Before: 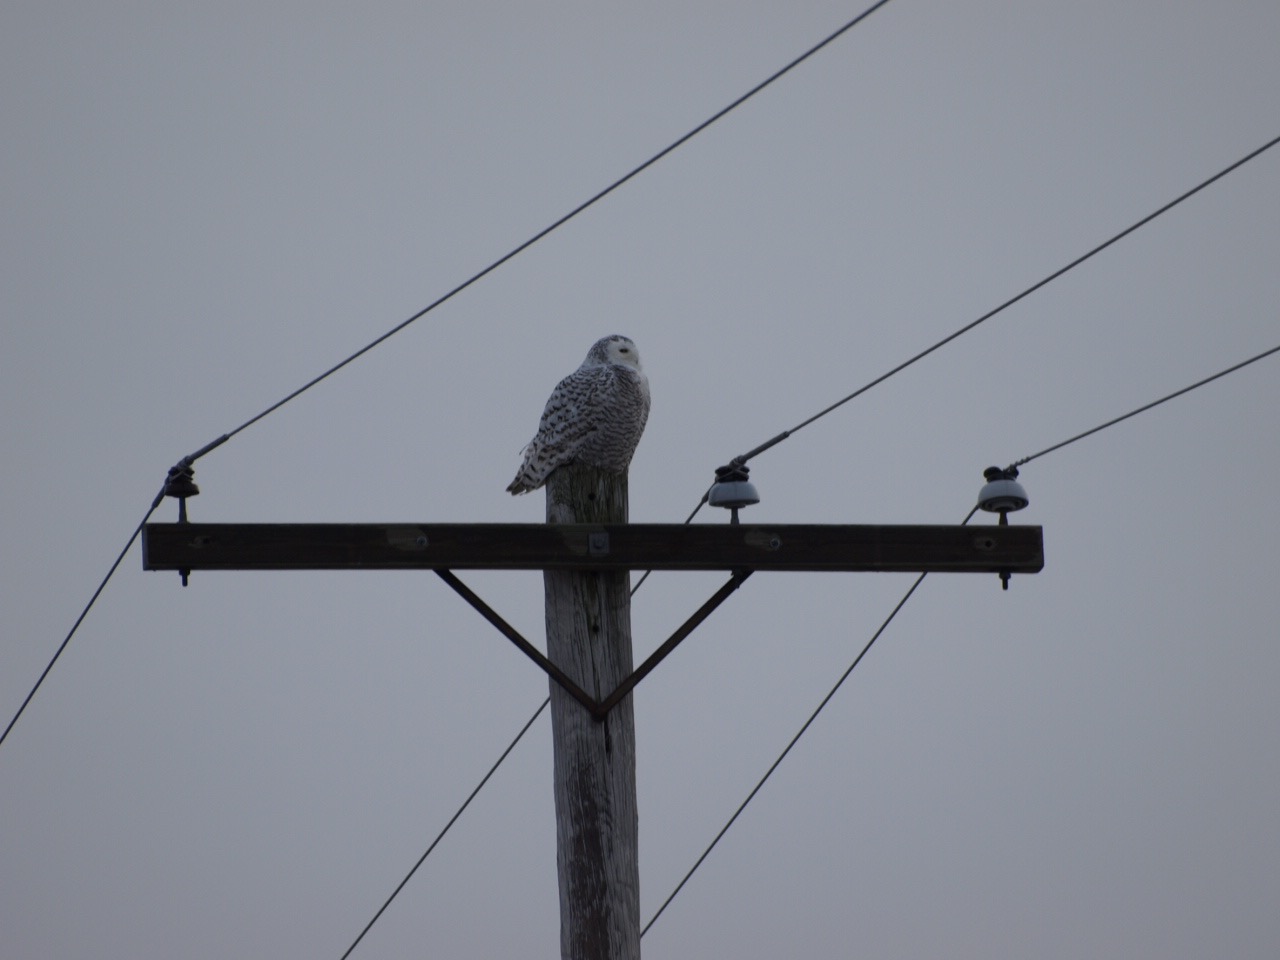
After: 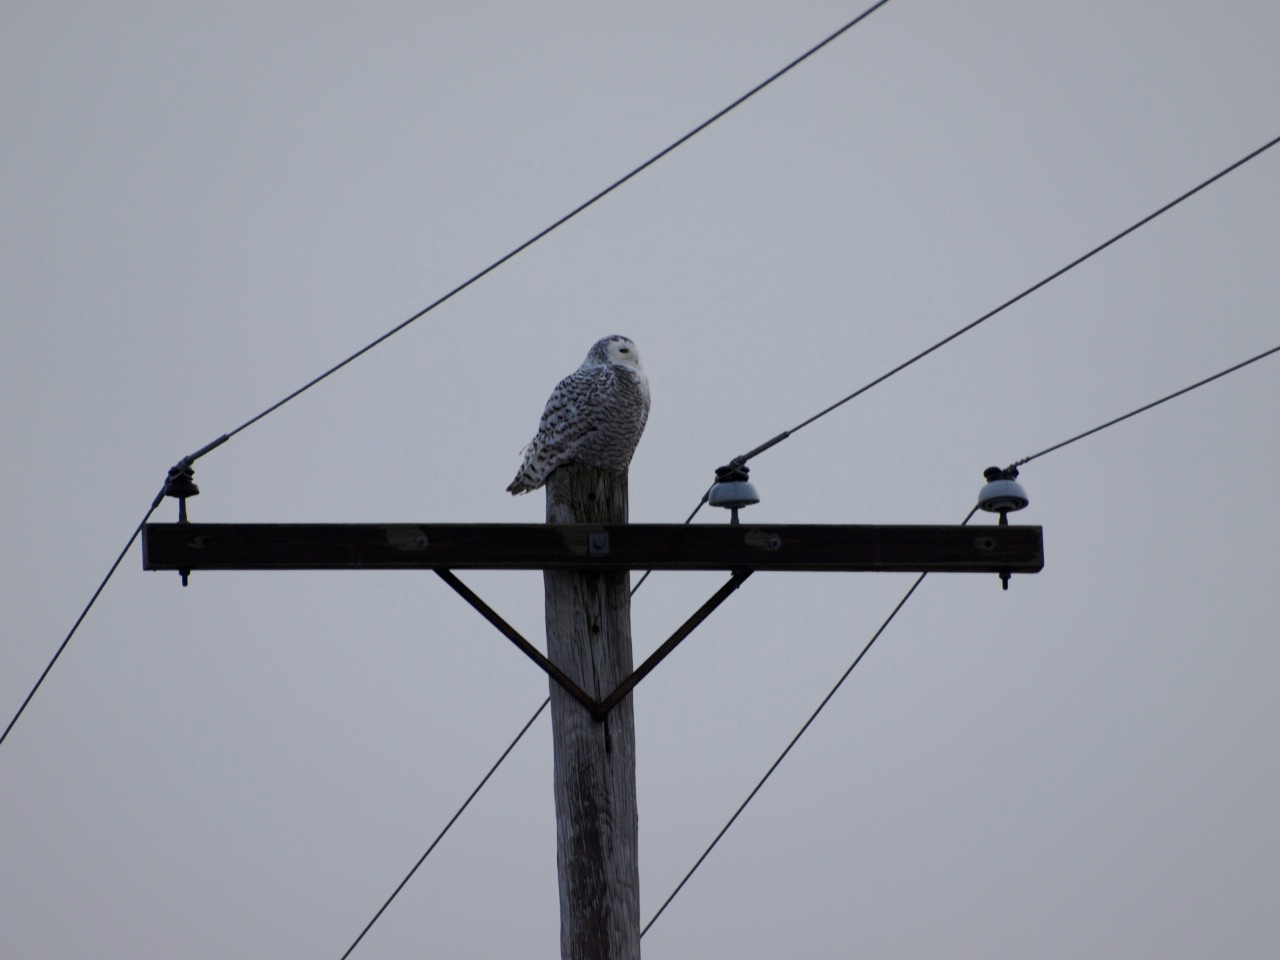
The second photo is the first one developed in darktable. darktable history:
tone curve: curves: ch0 [(0, 0) (0.037, 0.011) (0.131, 0.108) (0.279, 0.279) (0.476, 0.554) (0.617, 0.693) (0.704, 0.77) (0.813, 0.852) (0.916, 0.924) (1, 0.993)]; ch1 [(0, 0) (0.318, 0.278) (0.444, 0.427) (0.493, 0.492) (0.508, 0.502) (0.534, 0.531) (0.562, 0.571) (0.626, 0.667) (0.746, 0.764) (1, 1)]; ch2 [(0, 0) (0.316, 0.292) (0.381, 0.37) (0.423, 0.448) (0.476, 0.492) (0.502, 0.498) (0.522, 0.518) (0.533, 0.532) (0.586, 0.631) (0.634, 0.663) (0.7, 0.7) (0.861, 0.808) (1, 0.951)], preserve colors none
